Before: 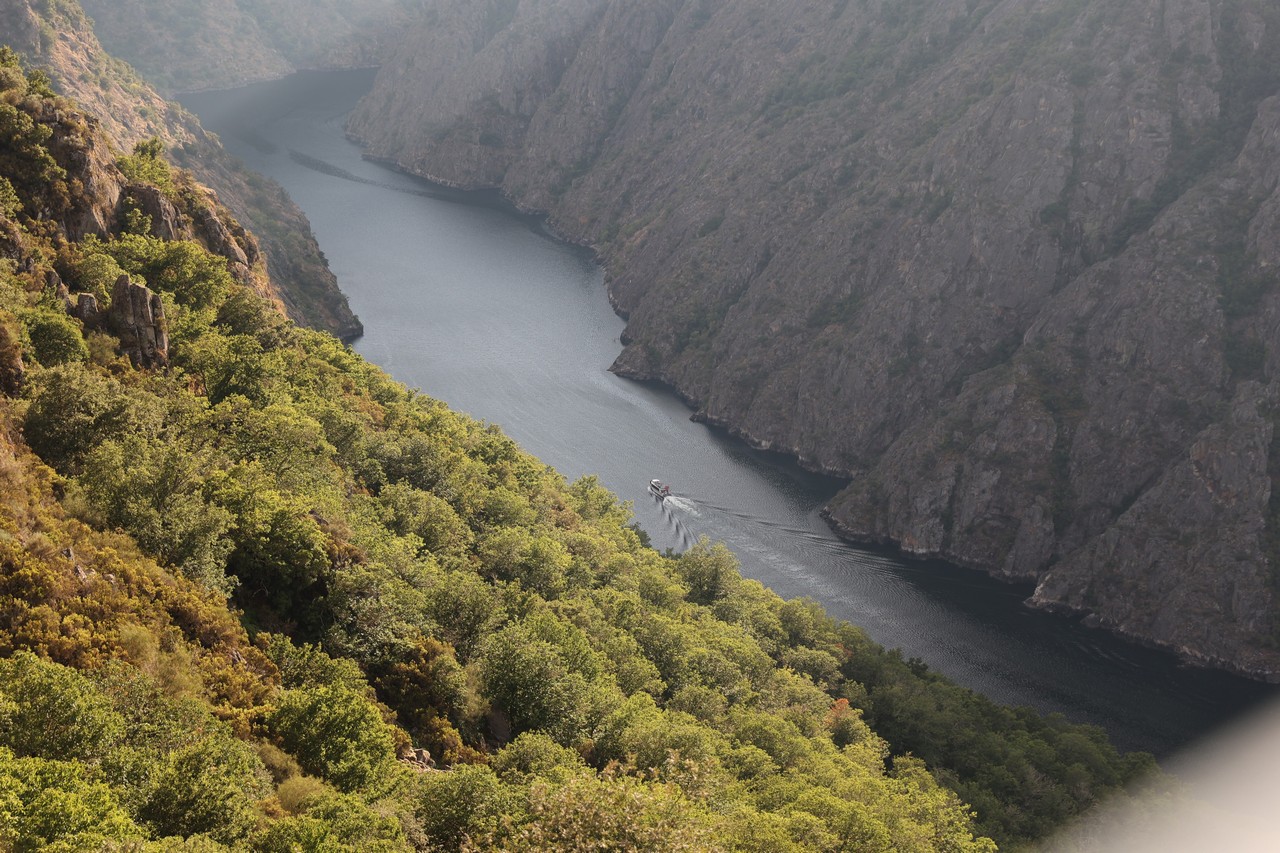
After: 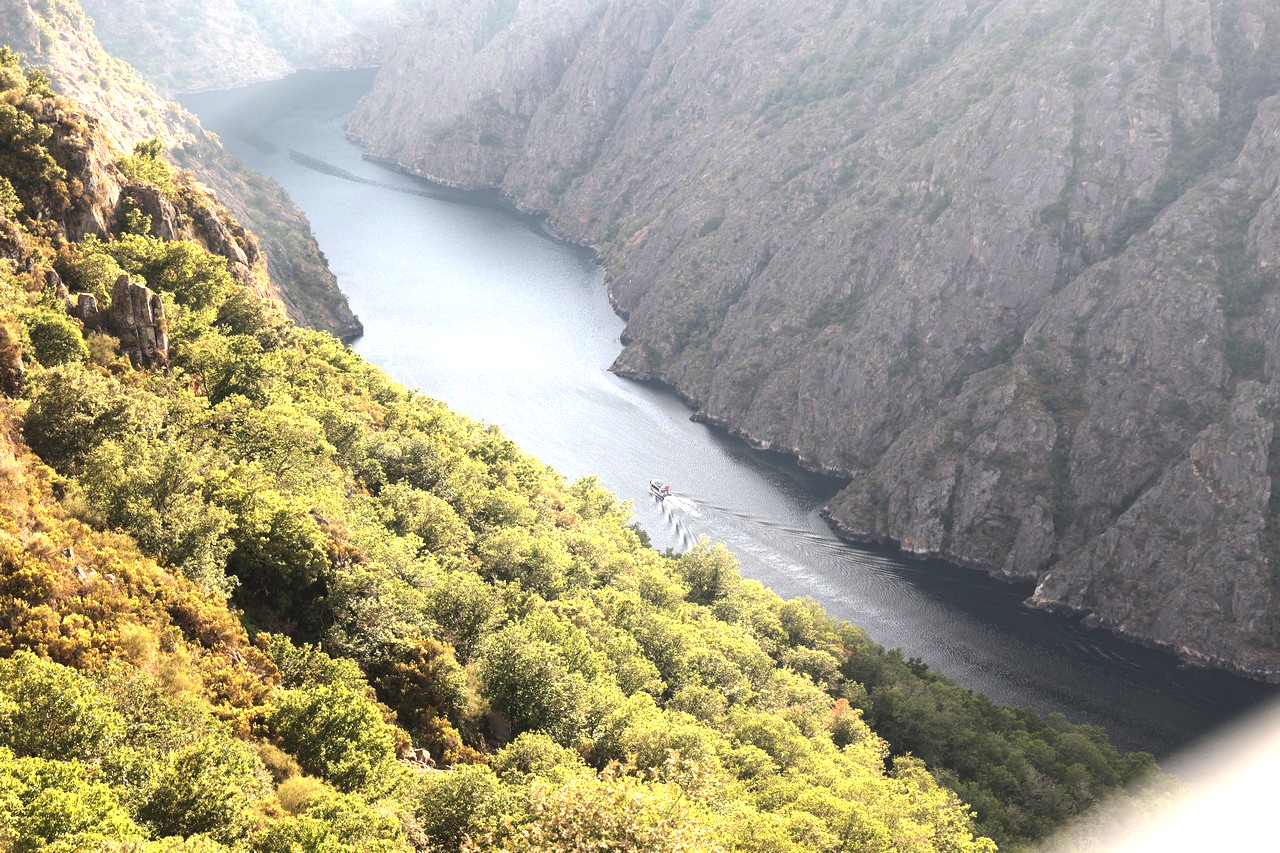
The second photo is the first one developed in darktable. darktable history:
tone equalizer: -8 EV -0.426 EV, -7 EV -0.406 EV, -6 EV -0.354 EV, -5 EV -0.237 EV, -3 EV 0.239 EV, -2 EV 0.358 EV, -1 EV 0.377 EV, +0 EV 0.405 EV, edges refinement/feathering 500, mask exposure compensation -1.57 EV, preserve details no
exposure: black level correction 0, exposure 1.104 EV, compensate highlight preservation false
